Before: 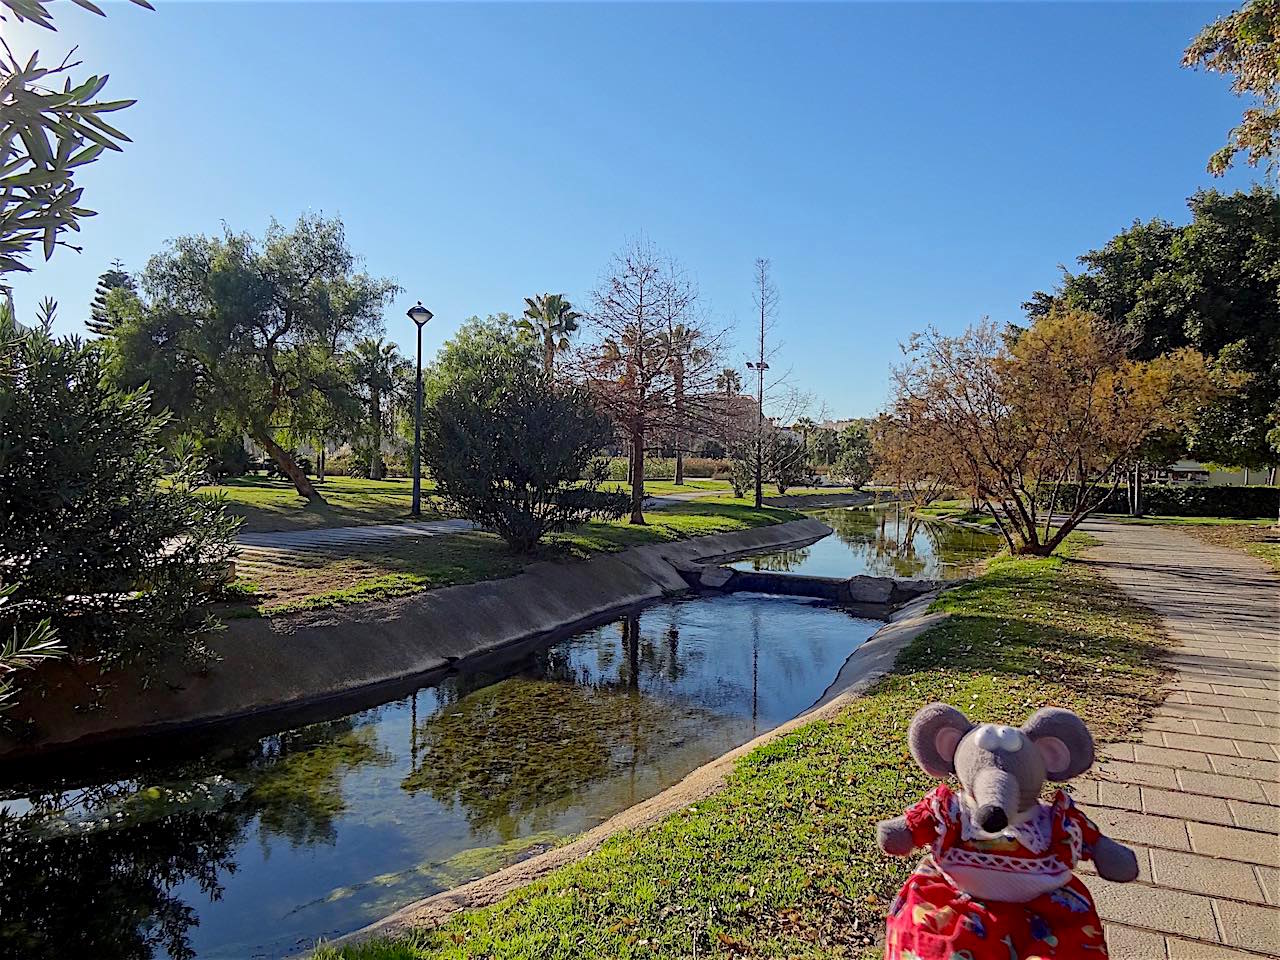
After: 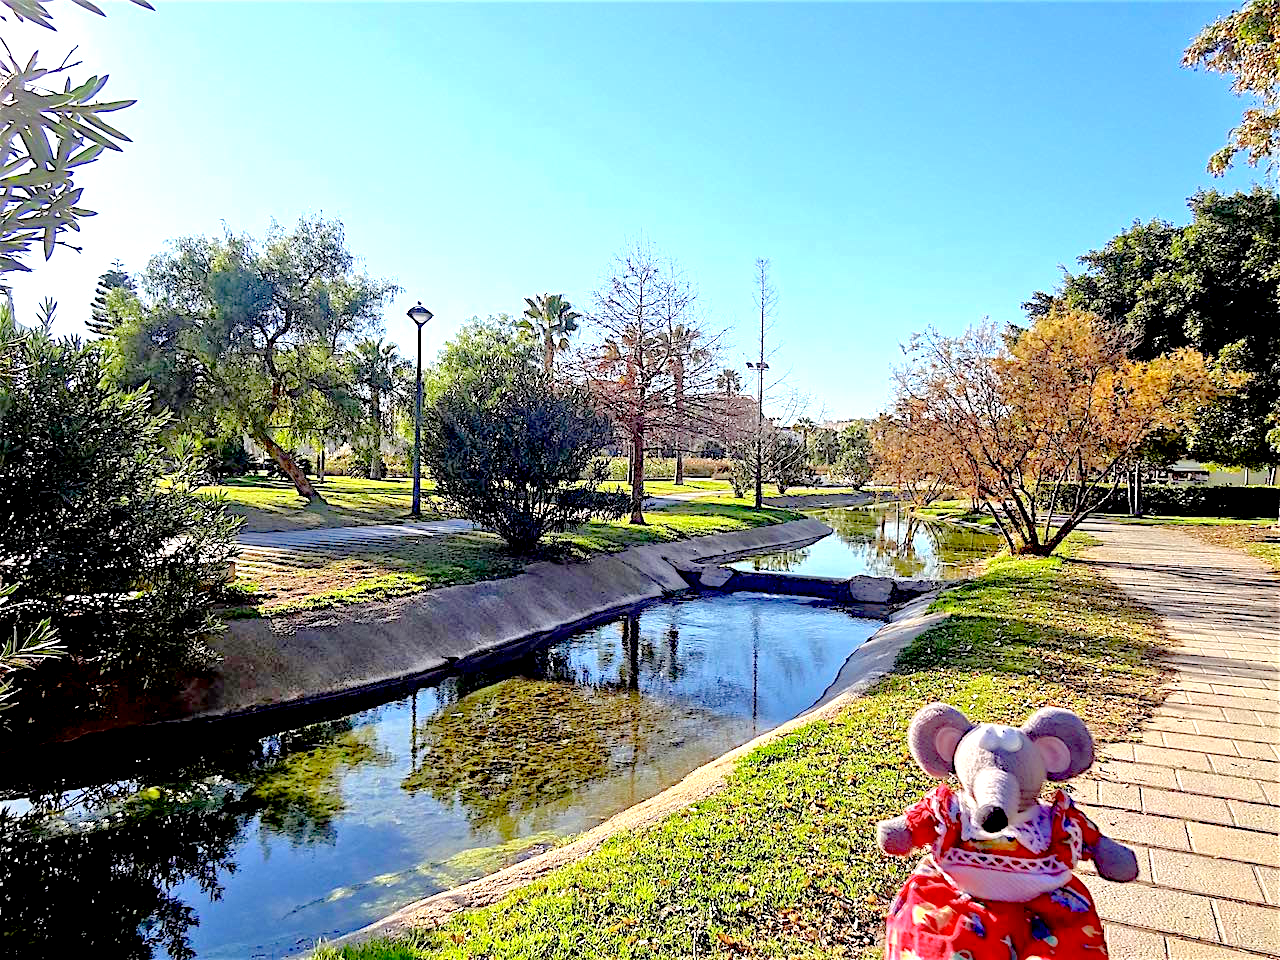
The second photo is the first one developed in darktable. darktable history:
exposure: black level correction 0.011, exposure 1.079 EV, compensate highlight preservation false
color zones: curves: ch1 [(0.077, 0.436) (0.25, 0.5) (0.75, 0.5)]
tone equalizer: -7 EV 0.165 EV, -6 EV 0.64 EV, -5 EV 1.15 EV, -4 EV 1.32 EV, -3 EV 1.12 EV, -2 EV 0.6 EV, -1 EV 0.168 EV, mask exposure compensation -0.494 EV
